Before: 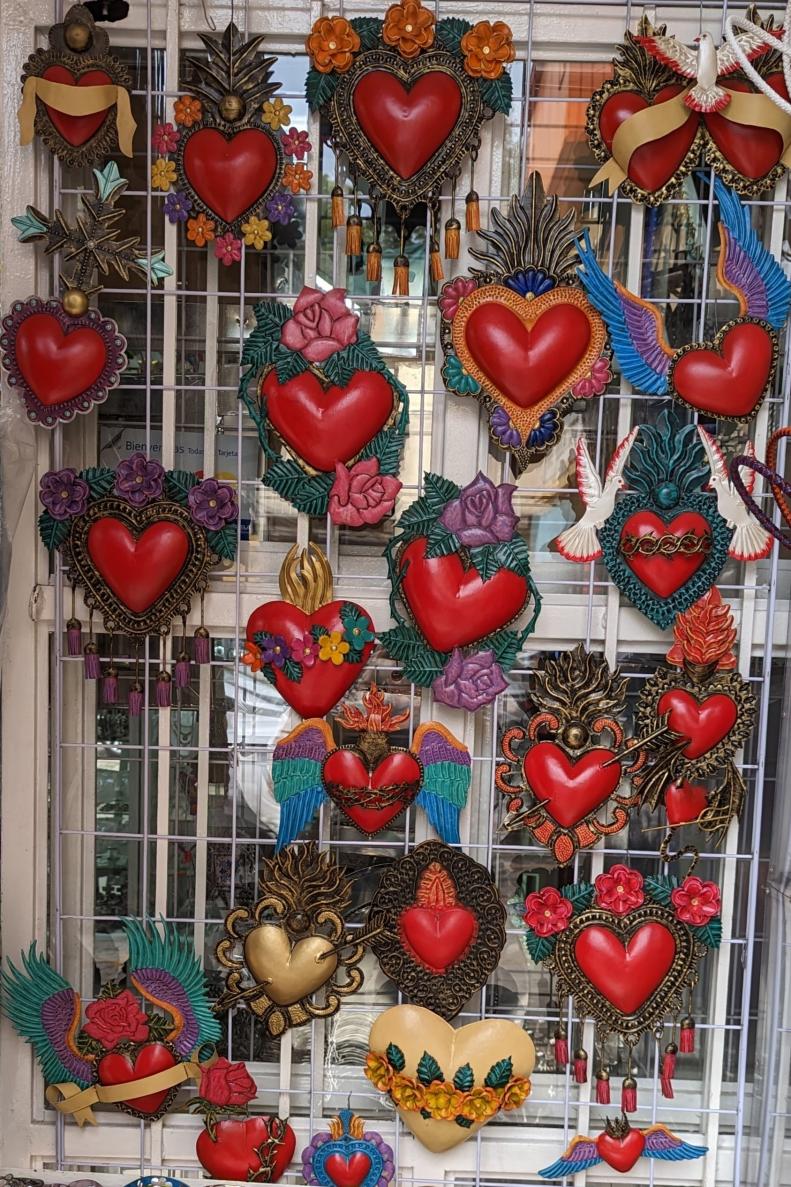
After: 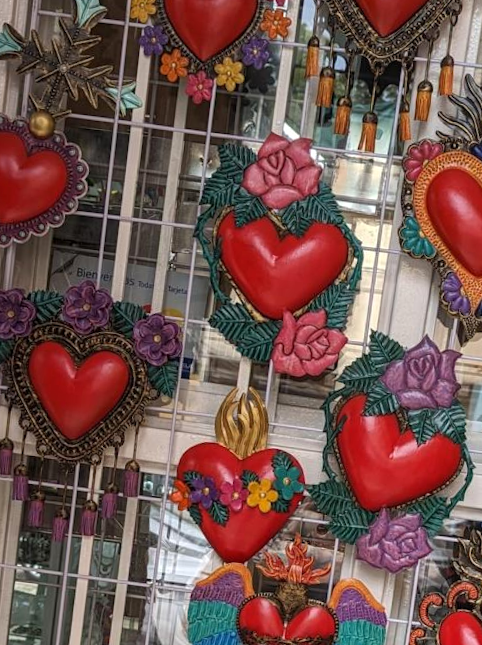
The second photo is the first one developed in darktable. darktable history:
crop and rotate: angle -6.05°, left 2.03%, top 6.601%, right 27.713%, bottom 30.714%
local contrast: detail 110%
exposure: exposure 0.134 EV, compensate highlight preservation false
